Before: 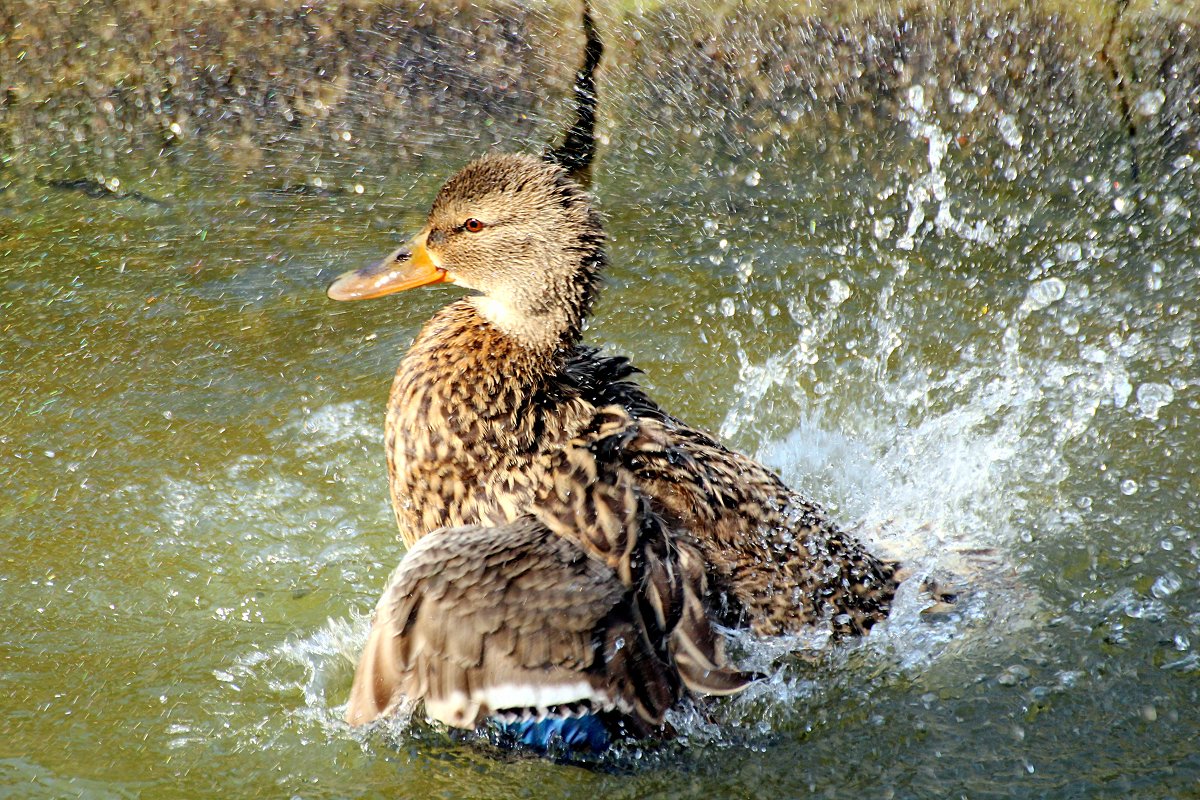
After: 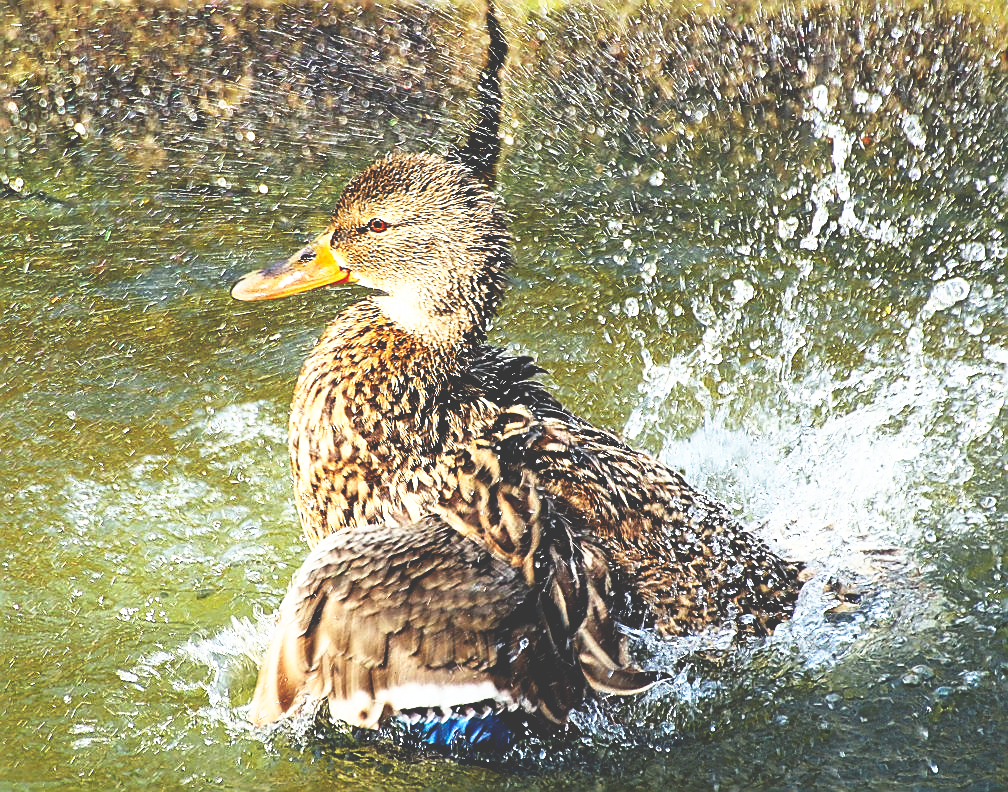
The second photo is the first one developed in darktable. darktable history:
base curve: curves: ch0 [(0, 0.036) (0.007, 0.037) (0.604, 0.887) (1, 1)], preserve colors none
crop: left 8.026%, right 7.374%
sharpen: radius 1.4, amount 1.25, threshold 0.7
